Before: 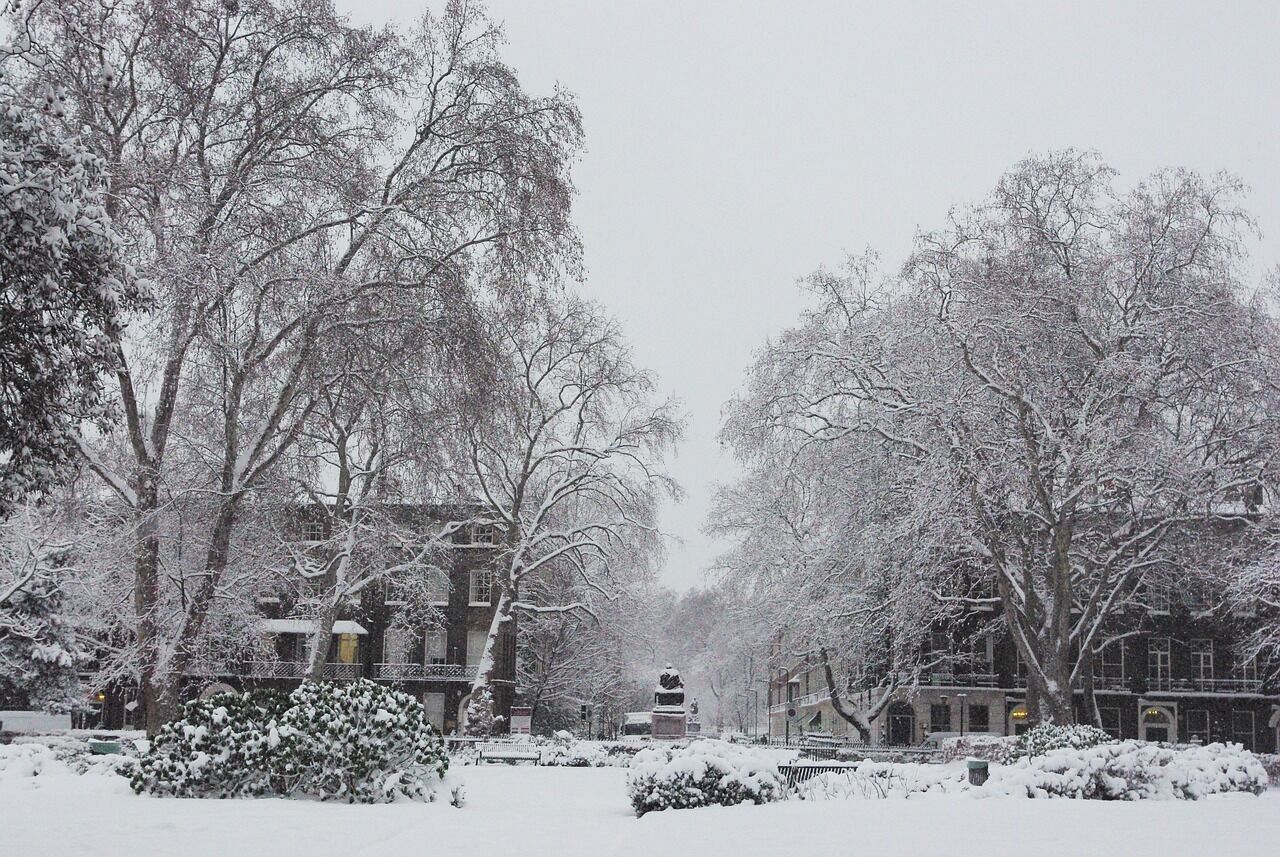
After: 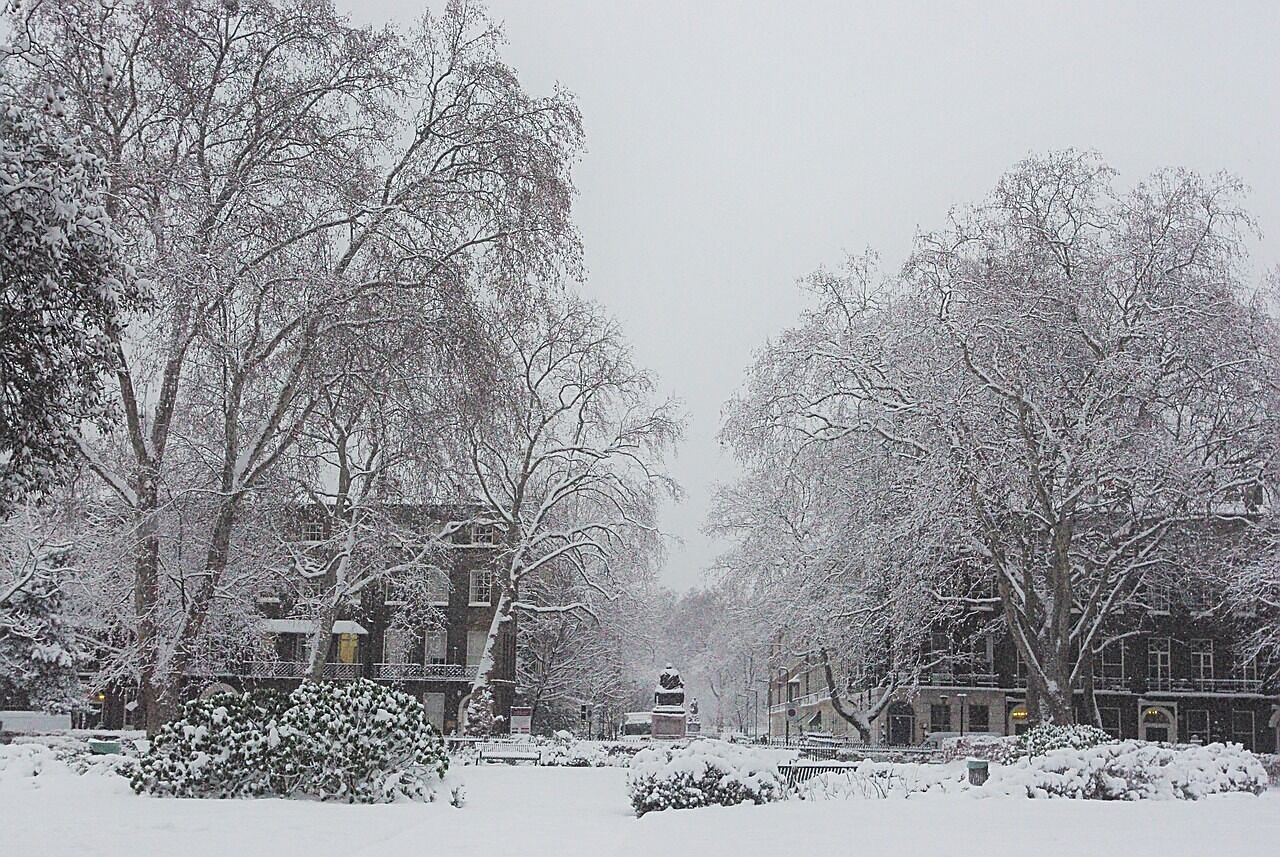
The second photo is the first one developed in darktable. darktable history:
sharpen: on, module defaults
contrast equalizer: y [[0.439, 0.44, 0.442, 0.457, 0.493, 0.498], [0.5 ×6], [0.5 ×6], [0 ×6], [0 ×6]]
